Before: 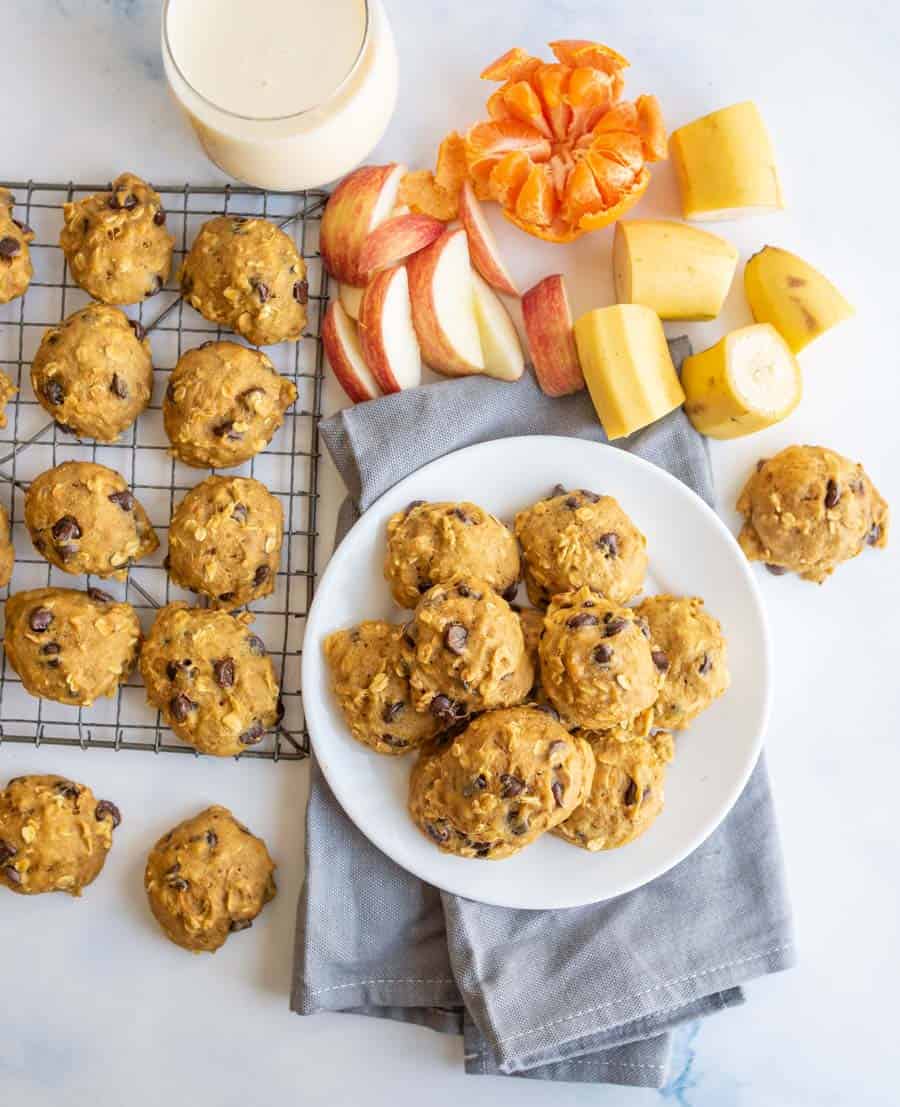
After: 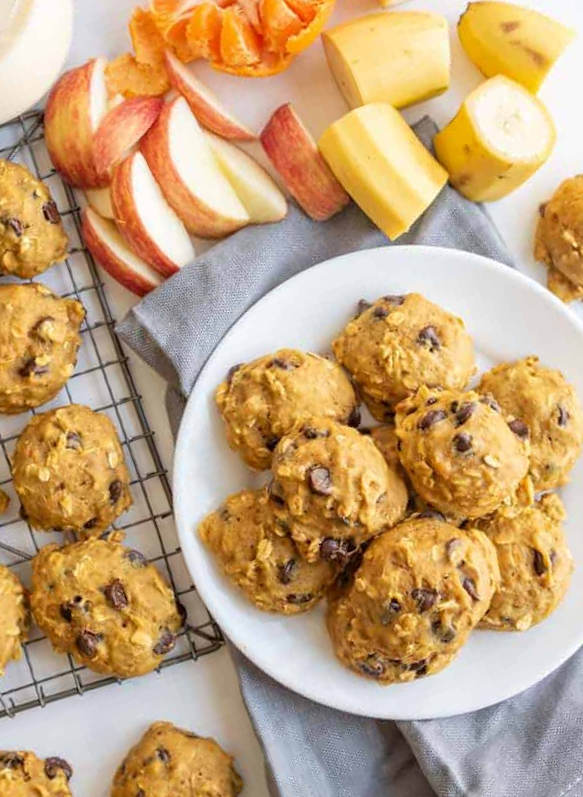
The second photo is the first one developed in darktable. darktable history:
crop and rotate: angle 20.95°, left 6.749%, right 4.154%, bottom 1.062%
